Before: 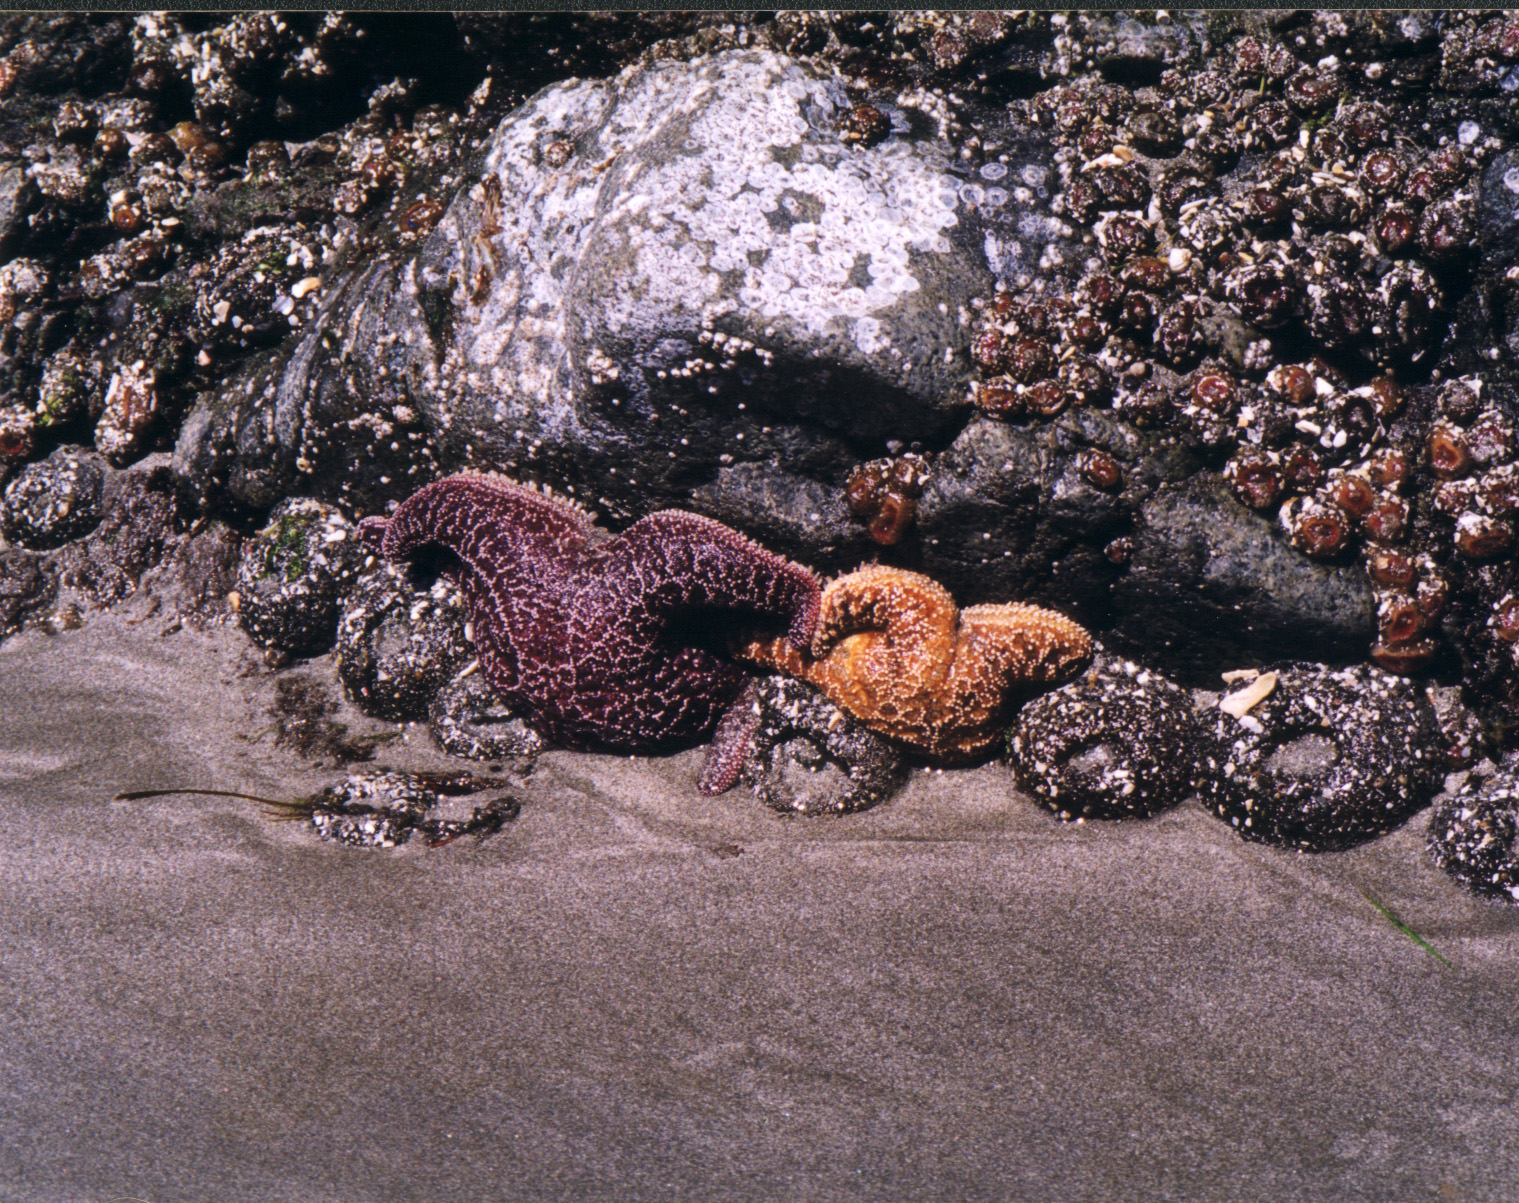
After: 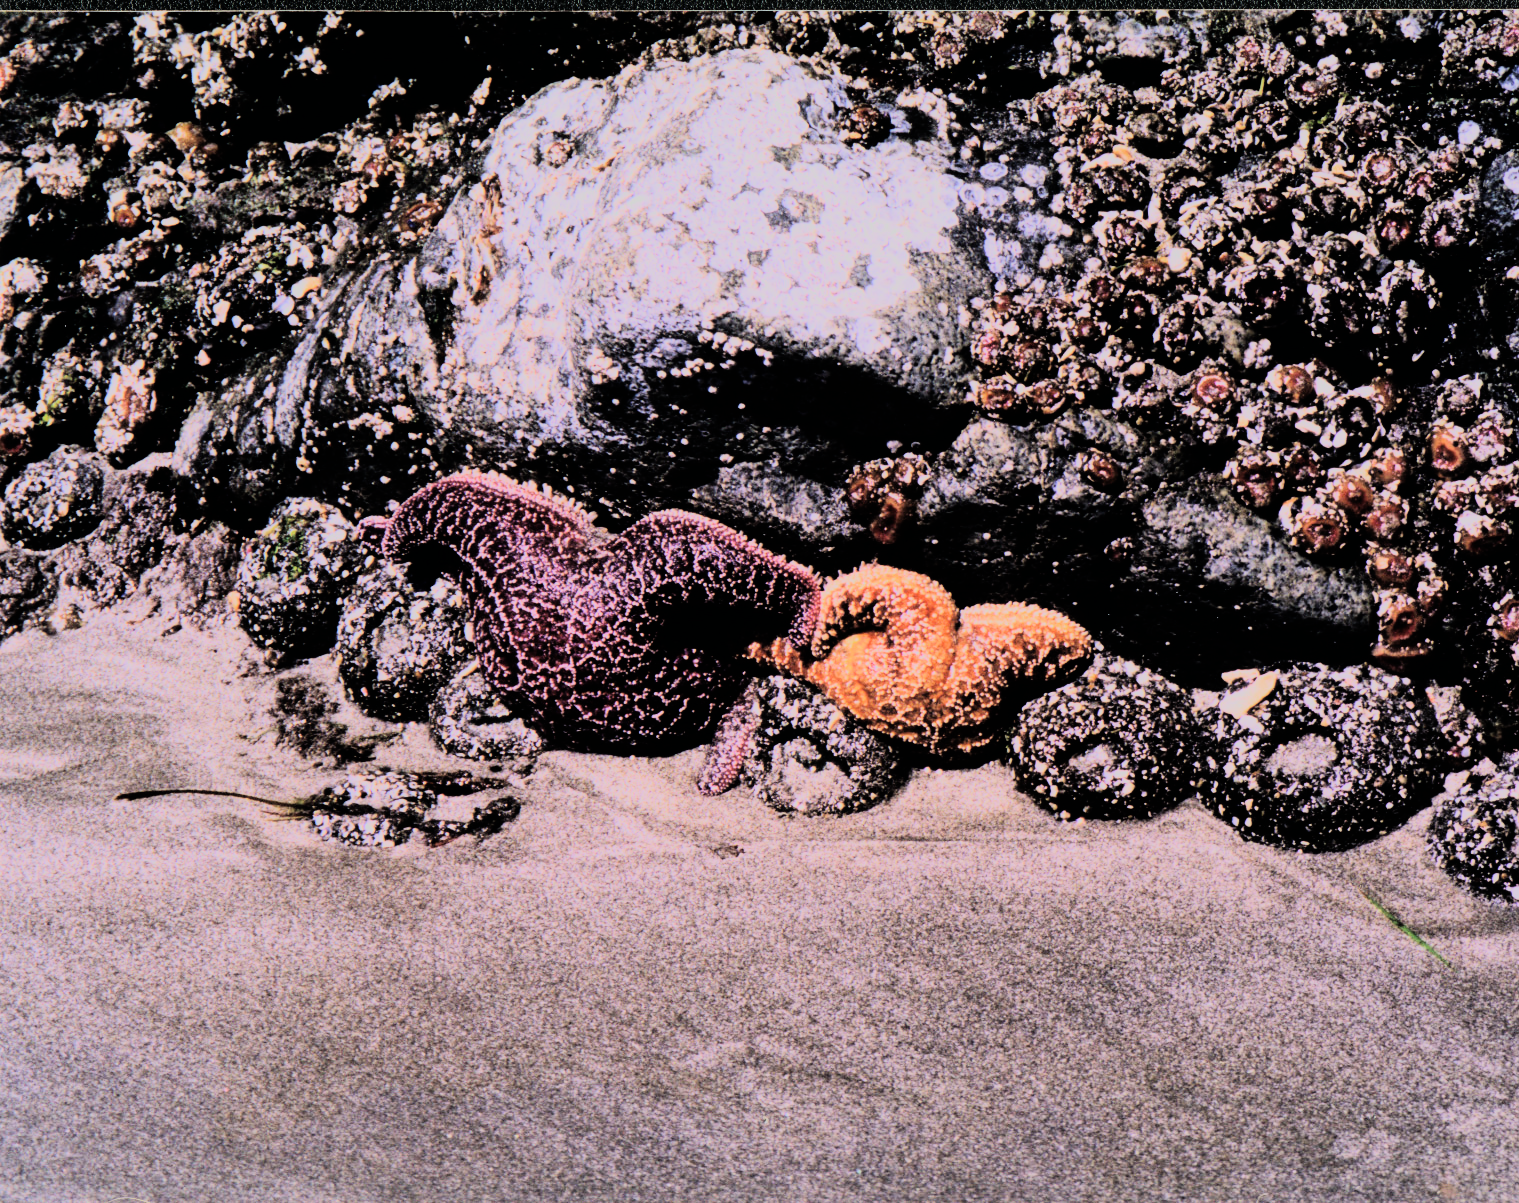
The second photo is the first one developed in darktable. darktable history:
filmic rgb: black relative exposure -7.65 EV, white relative exposure 4.56 EV, hardness 3.61, color science v6 (2022)
rgb curve: curves: ch0 [(0, 0) (0.21, 0.15) (0.24, 0.21) (0.5, 0.75) (0.75, 0.96) (0.89, 0.99) (1, 1)]; ch1 [(0, 0.02) (0.21, 0.13) (0.25, 0.2) (0.5, 0.67) (0.75, 0.9) (0.89, 0.97) (1, 1)]; ch2 [(0, 0.02) (0.21, 0.13) (0.25, 0.2) (0.5, 0.67) (0.75, 0.9) (0.89, 0.97) (1, 1)], compensate middle gray true
